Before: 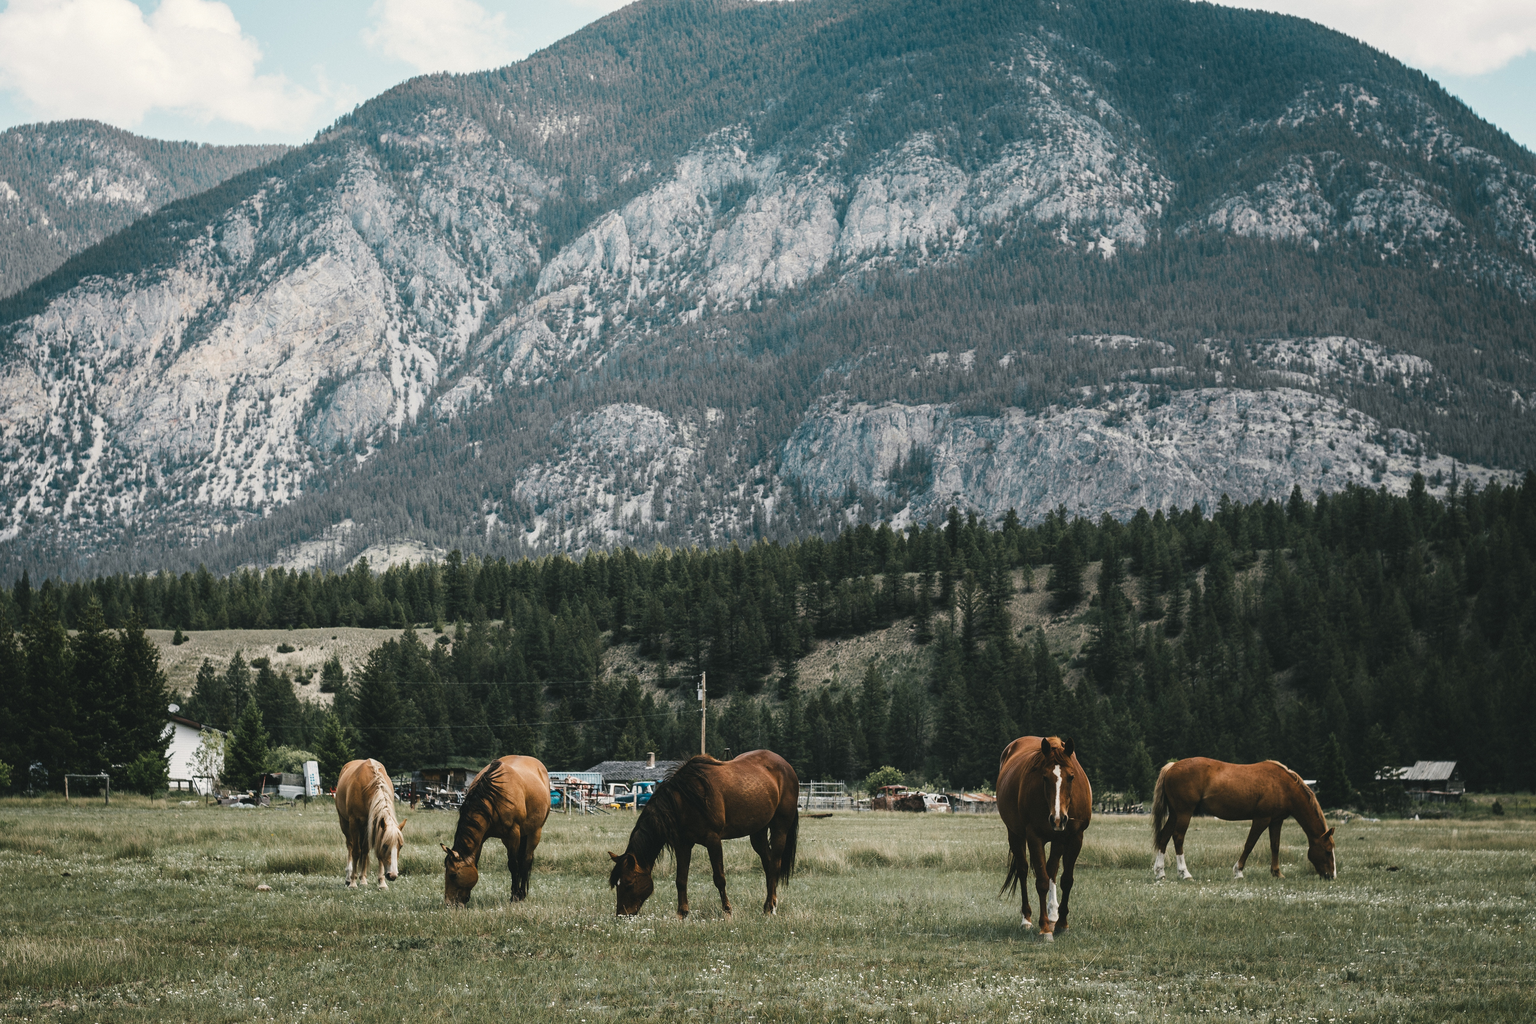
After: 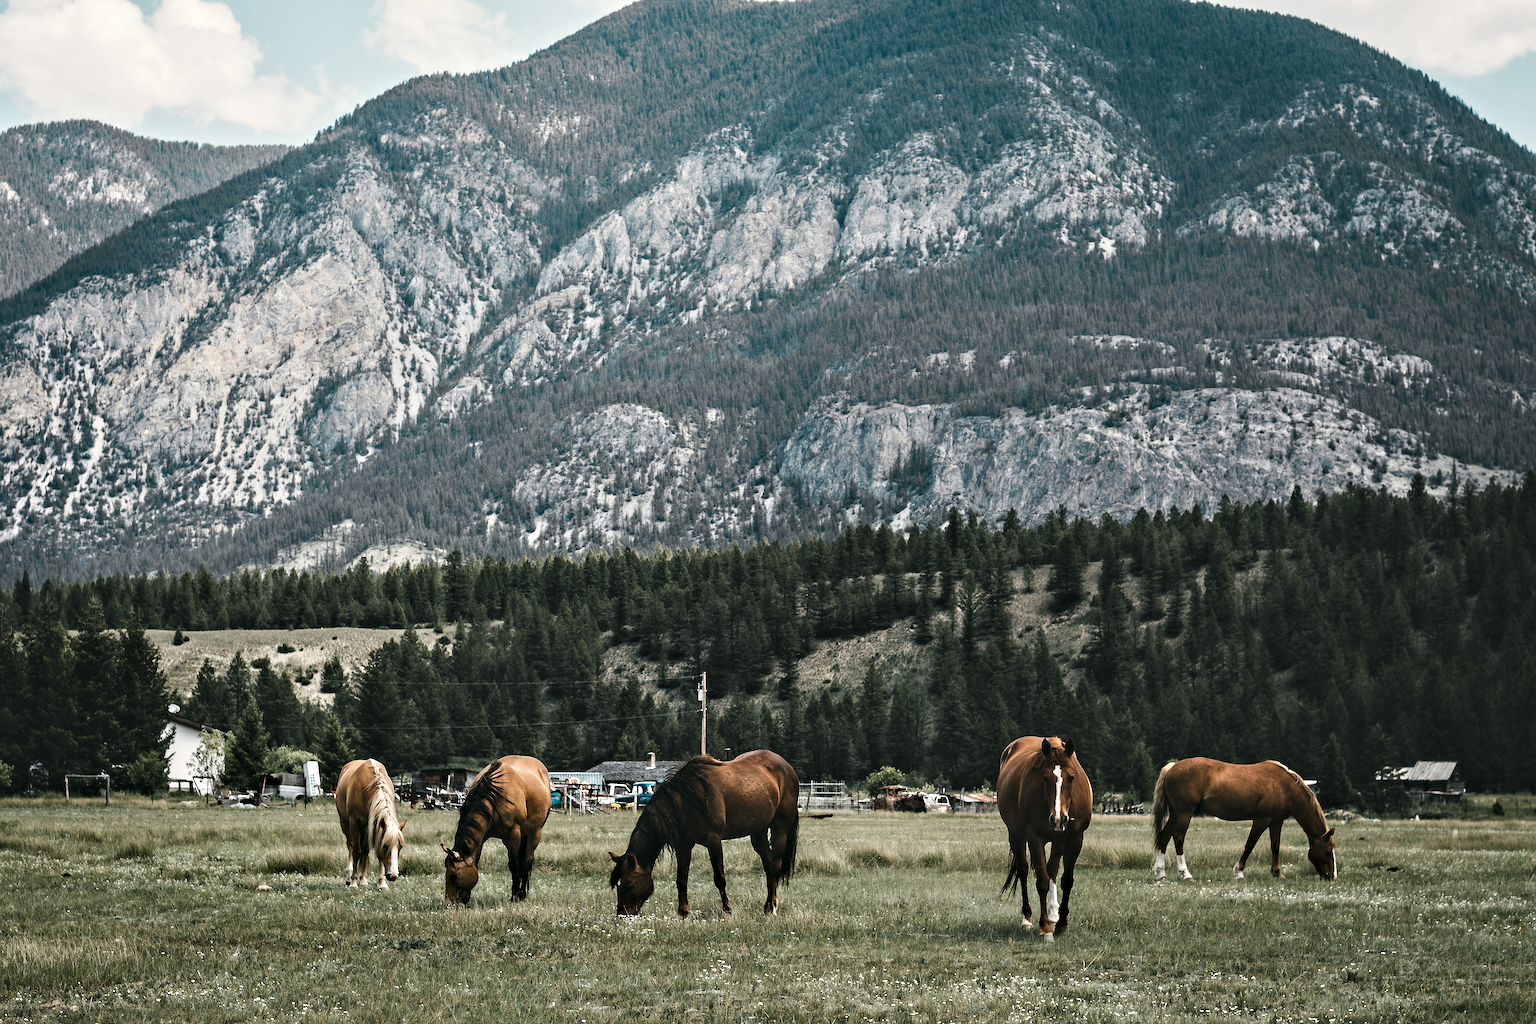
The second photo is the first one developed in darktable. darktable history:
sharpen: on, module defaults
contrast equalizer: y [[0.513, 0.565, 0.608, 0.562, 0.512, 0.5], [0.5 ×6], [0.5, 0.5, 0.5, 0.528, 0.598, 0.658], [0 ×6], [0 ×6]]
